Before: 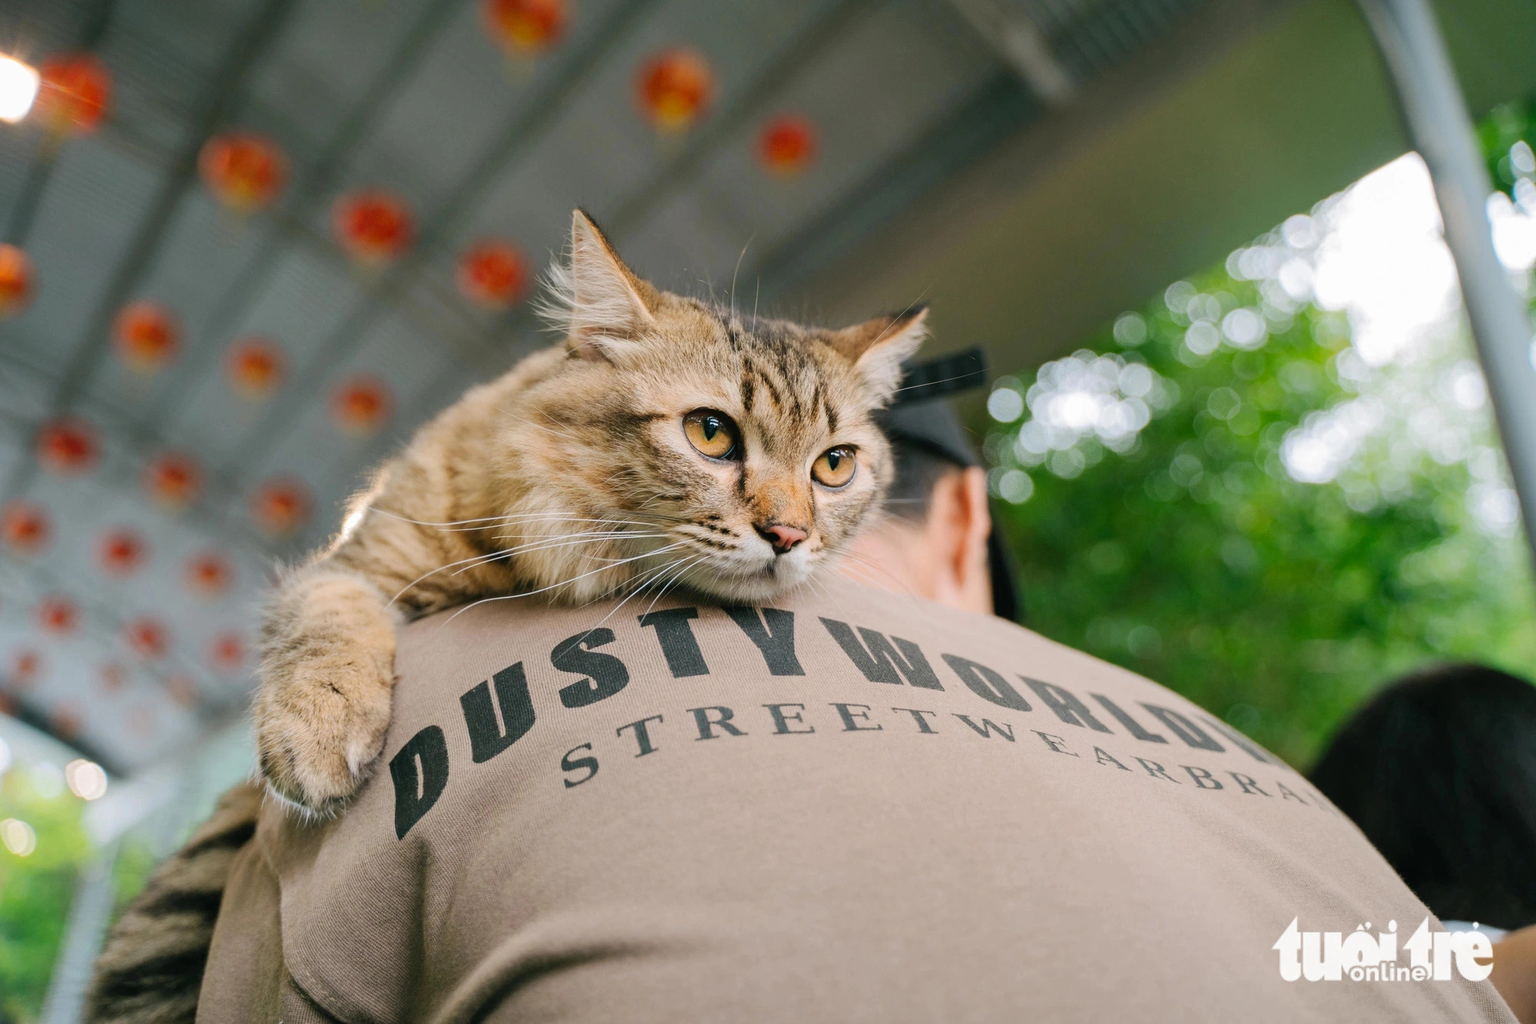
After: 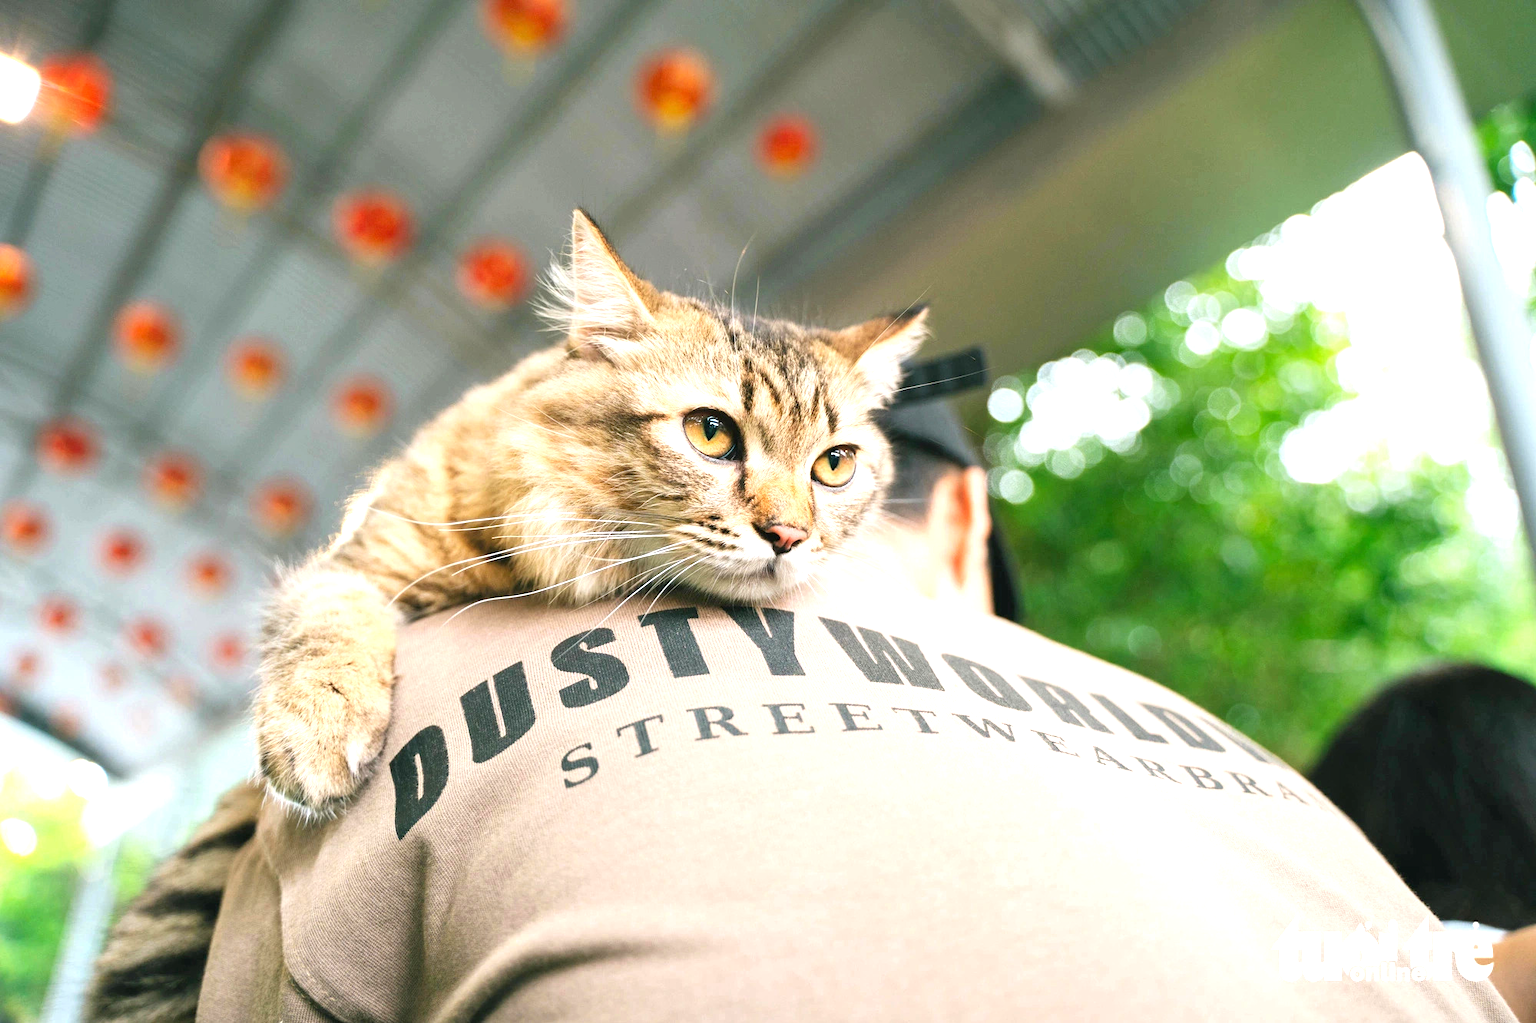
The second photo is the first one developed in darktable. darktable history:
exposure: exposure 1.208 EV, compensate exposure bias true, compensate highlight preservation false
